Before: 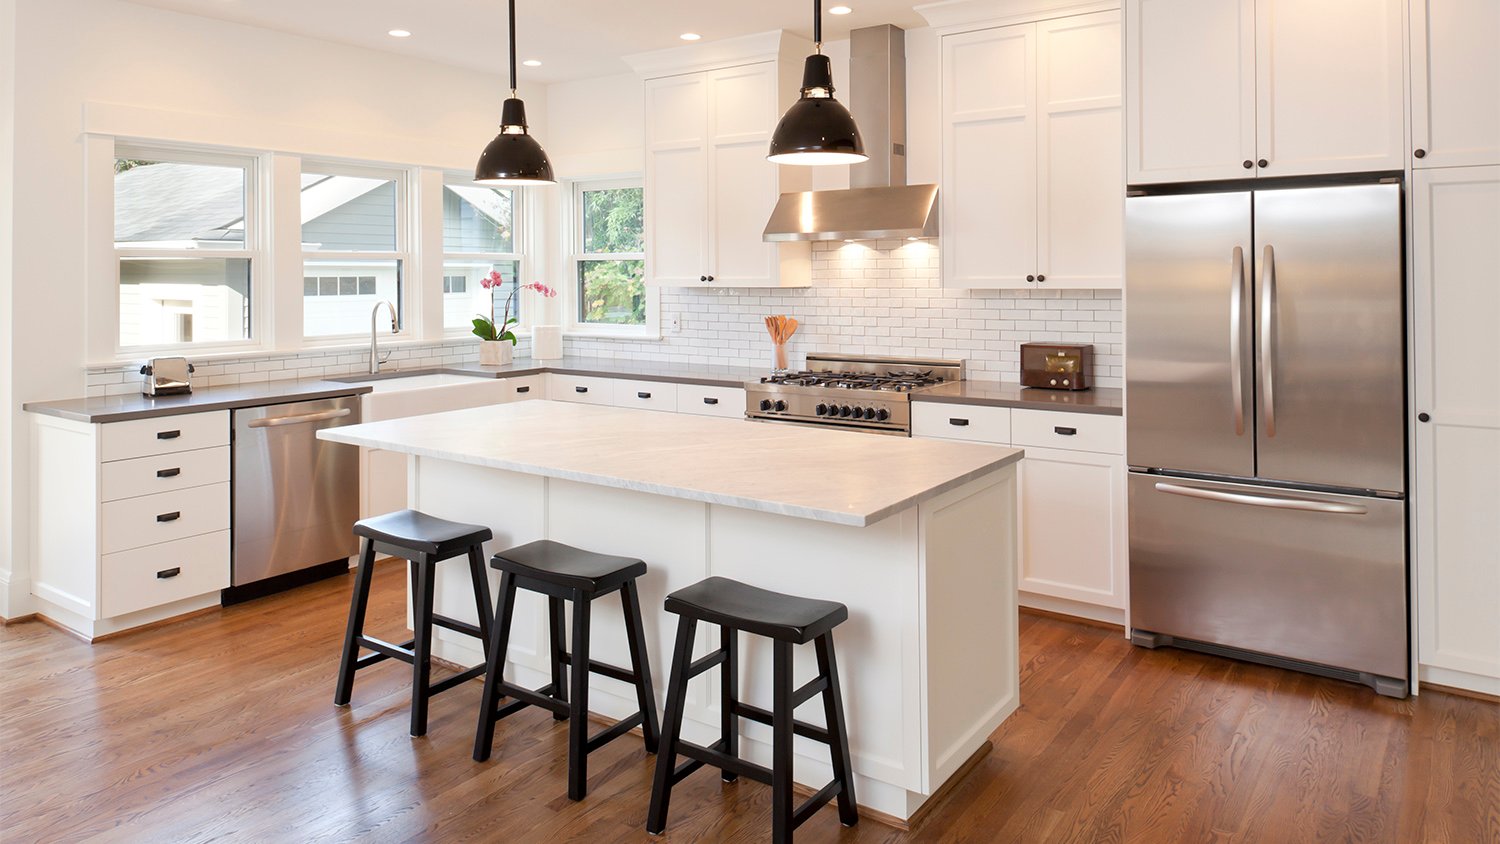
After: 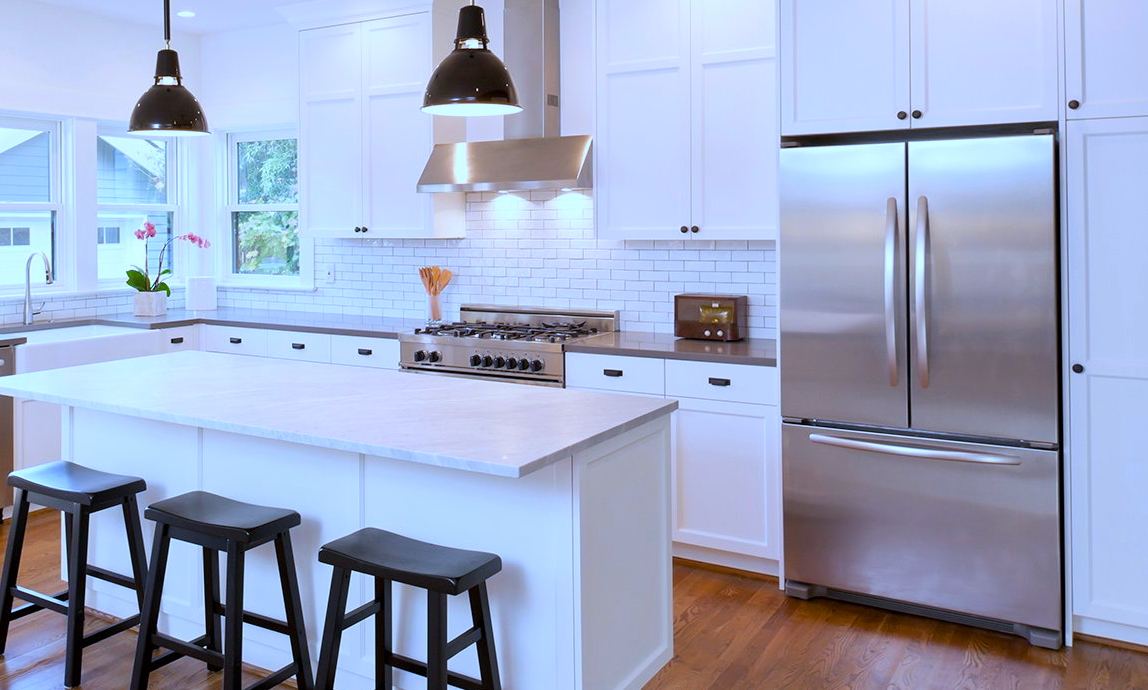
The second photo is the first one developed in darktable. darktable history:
crop: left 23.095%, top 5.827%, bottom 11.854%
white balance: red 0.871, blue 1.249
color balance rgb: linear chroma grading › global chroma 8.33%, perceptual saturation grading › global saturation 18.52%, global vibrance 7.87%
